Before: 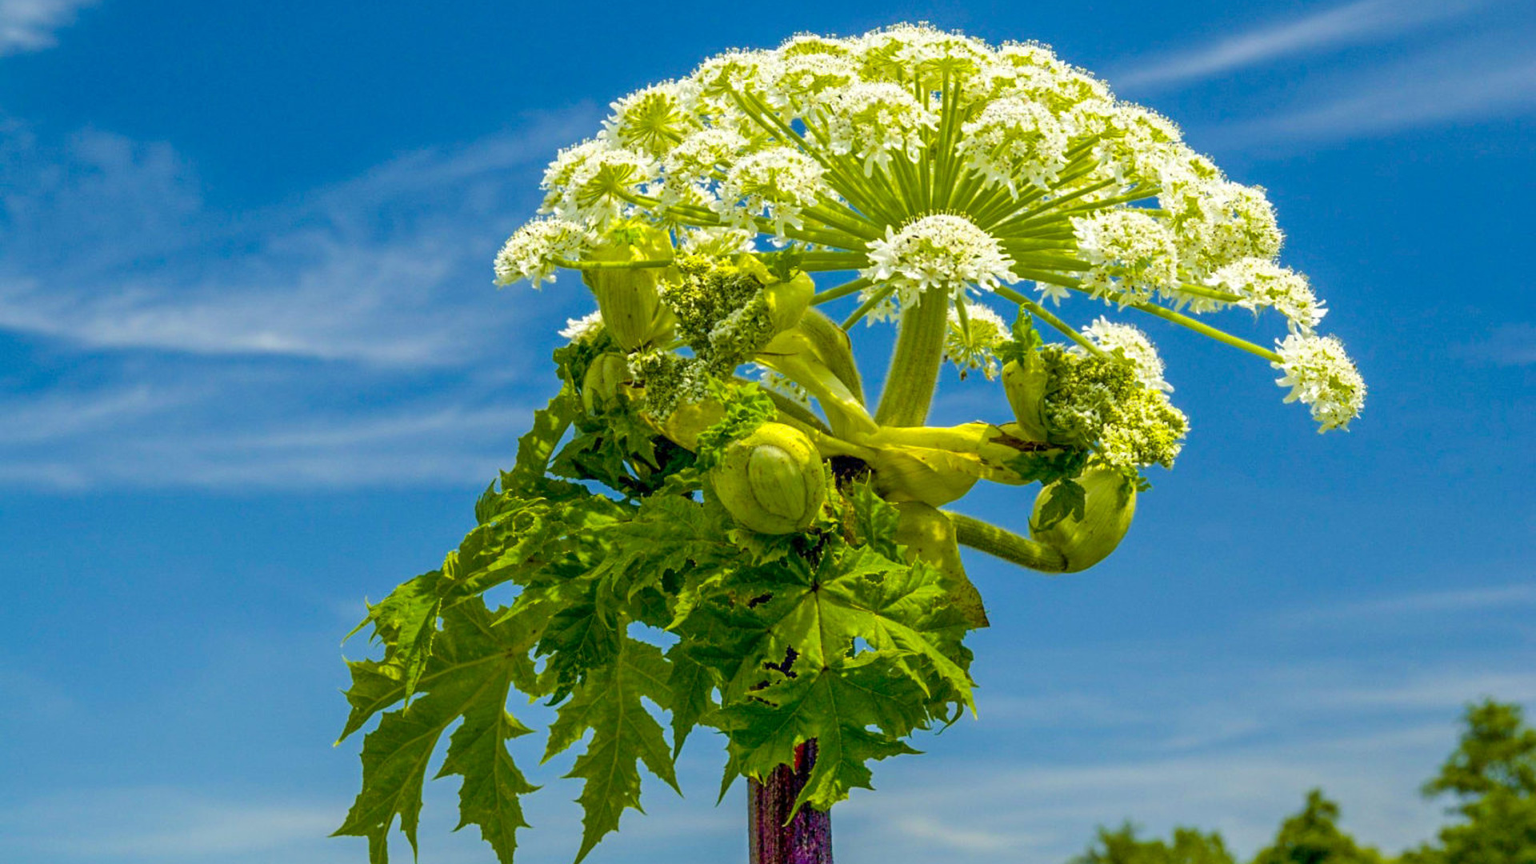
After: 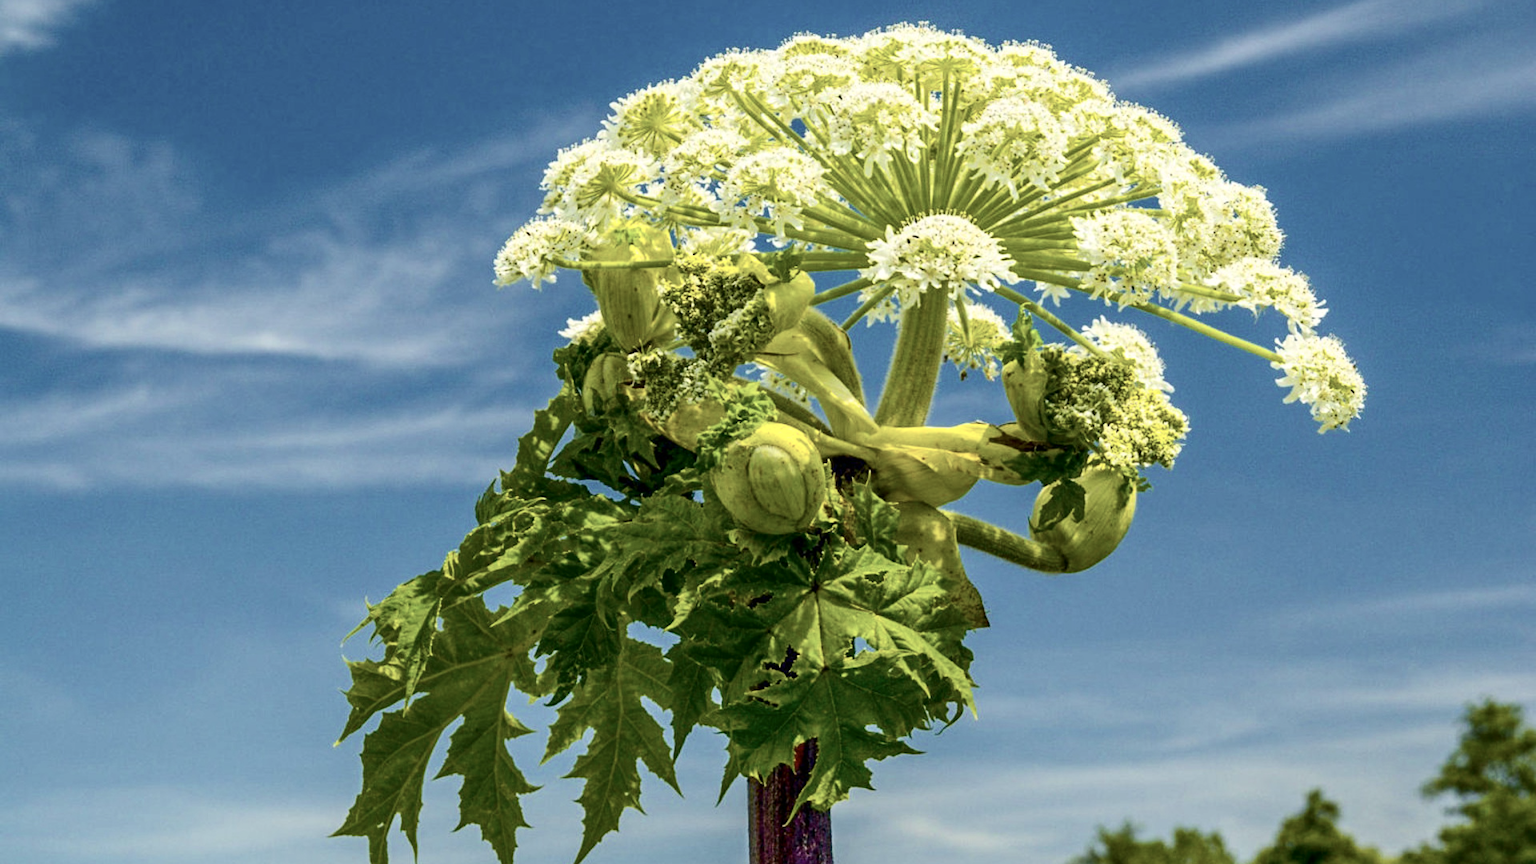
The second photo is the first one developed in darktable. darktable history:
contrast brightness saturation: contrast 0.25, saturation -0.31
color correction: highlights b* 3
